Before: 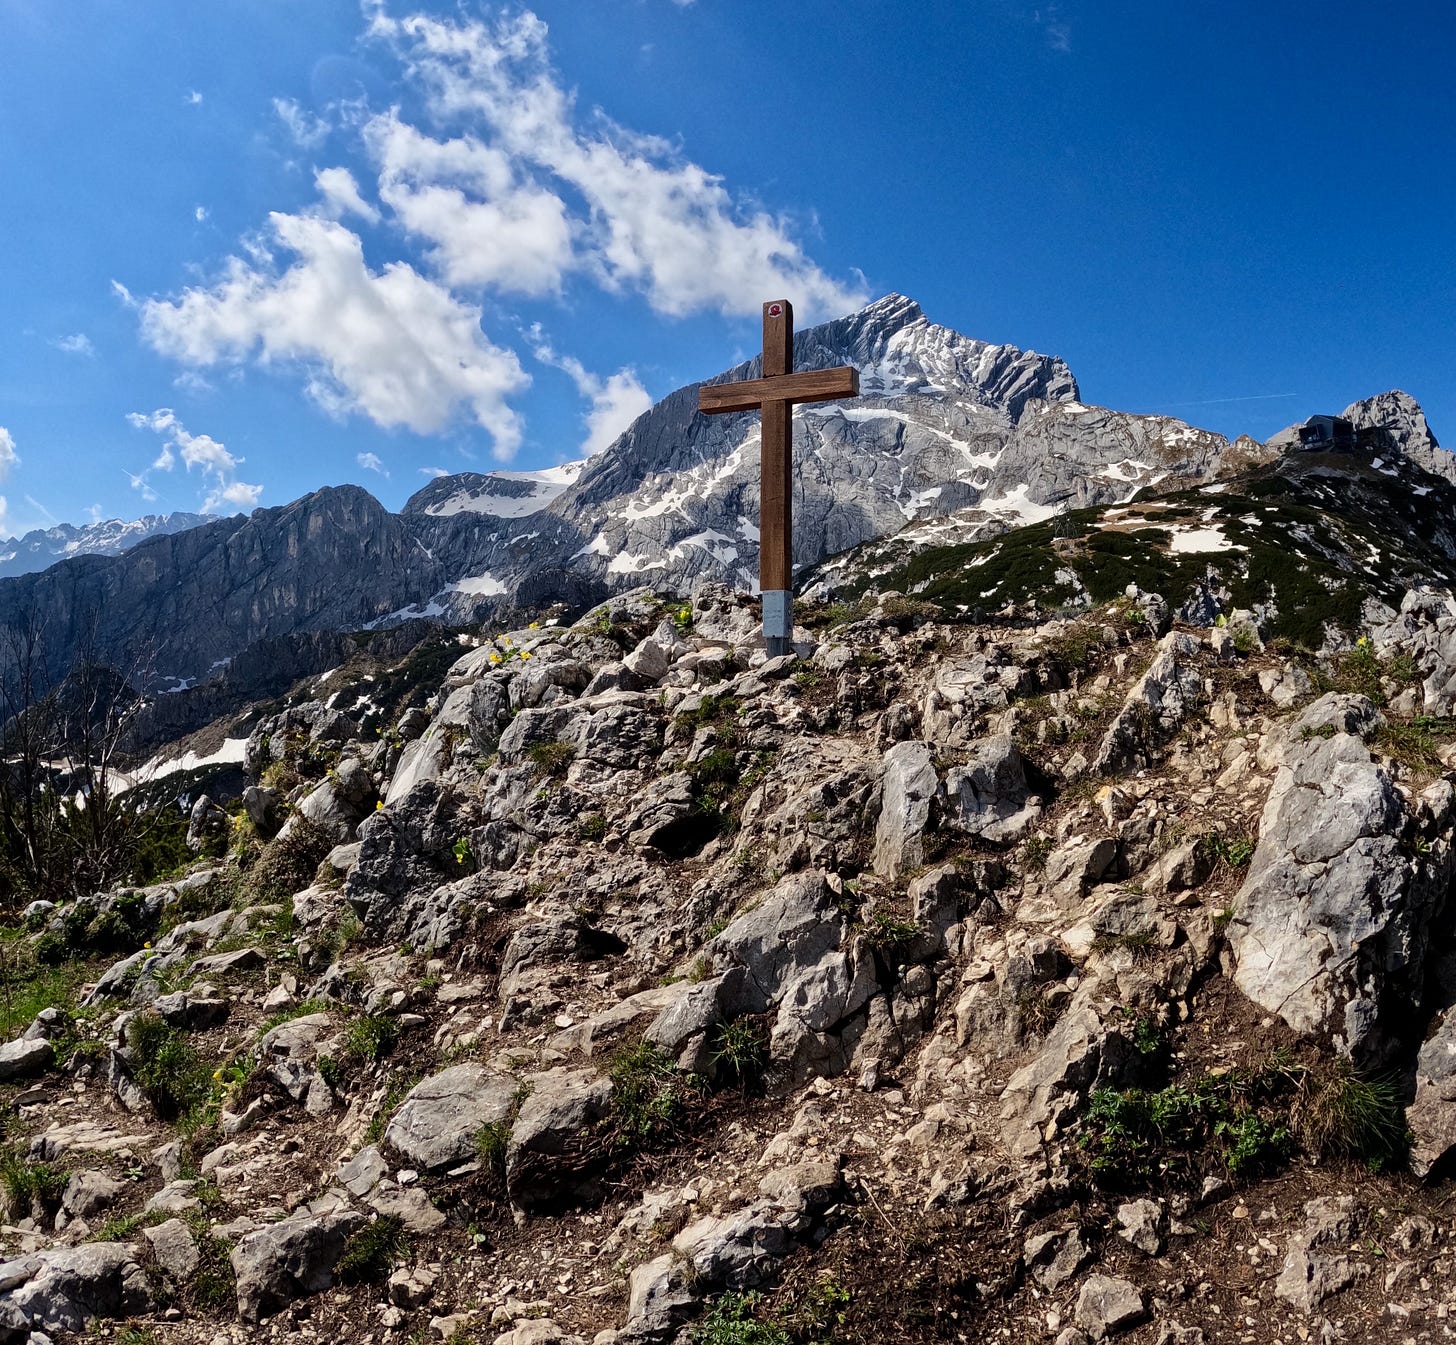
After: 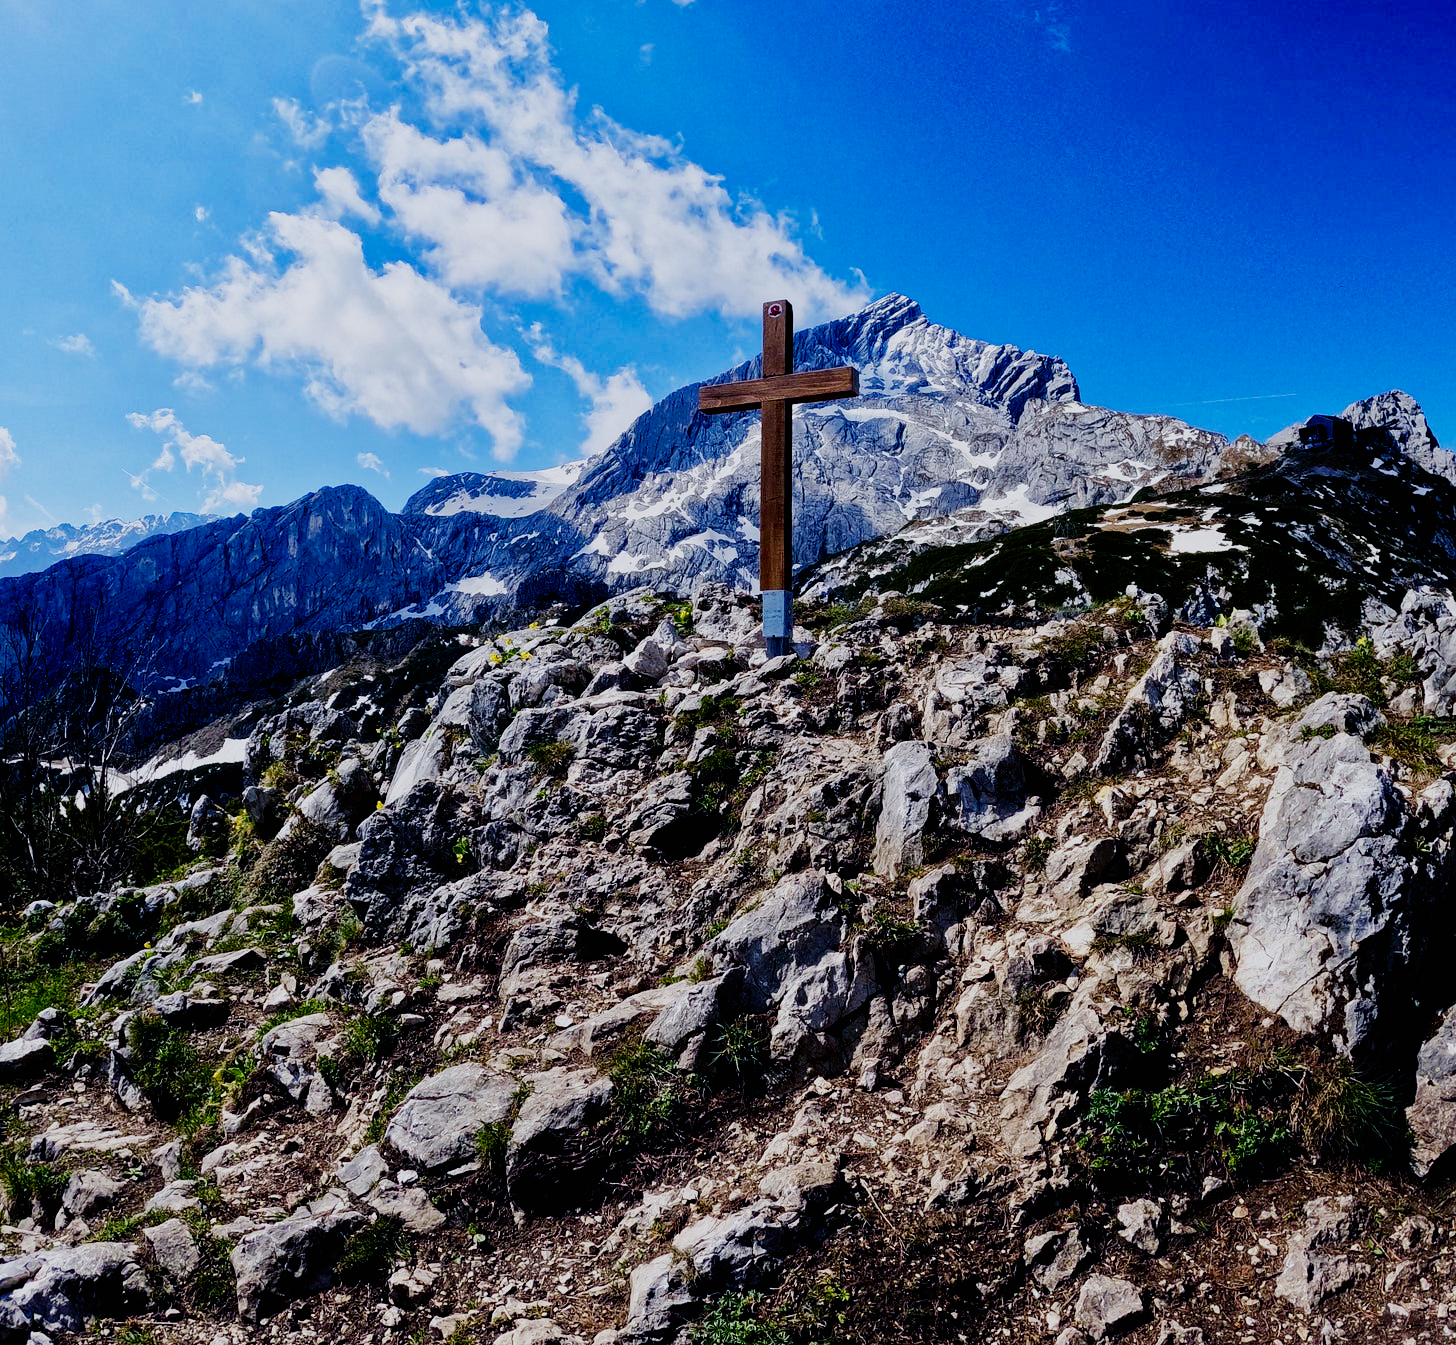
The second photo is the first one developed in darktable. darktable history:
color balance rgb: shadows lift › chroma 3%, shadows lift › hue 240.84°, highlights gain › chroma 3%, highlights gain › hue 73.2°, global offset › luminance -0.5%, perceptual saturation grading › global saturation 20%, perceptual saturation grading › highlights -25%, perceptual saturation grading › shadows 50%, global vibrance 25.26%
sigmoid: contrast 1.6, skew -0.2, preserve hue 0%, red attenuation 0.1, red rotation 0.035, green attenuation 0.1, green rotation -0.017, blue attenuation 0.15, blue rotation -0.052, base primaries Rec2020
white balance: red 0.948, green 1.02, blue 1.176
